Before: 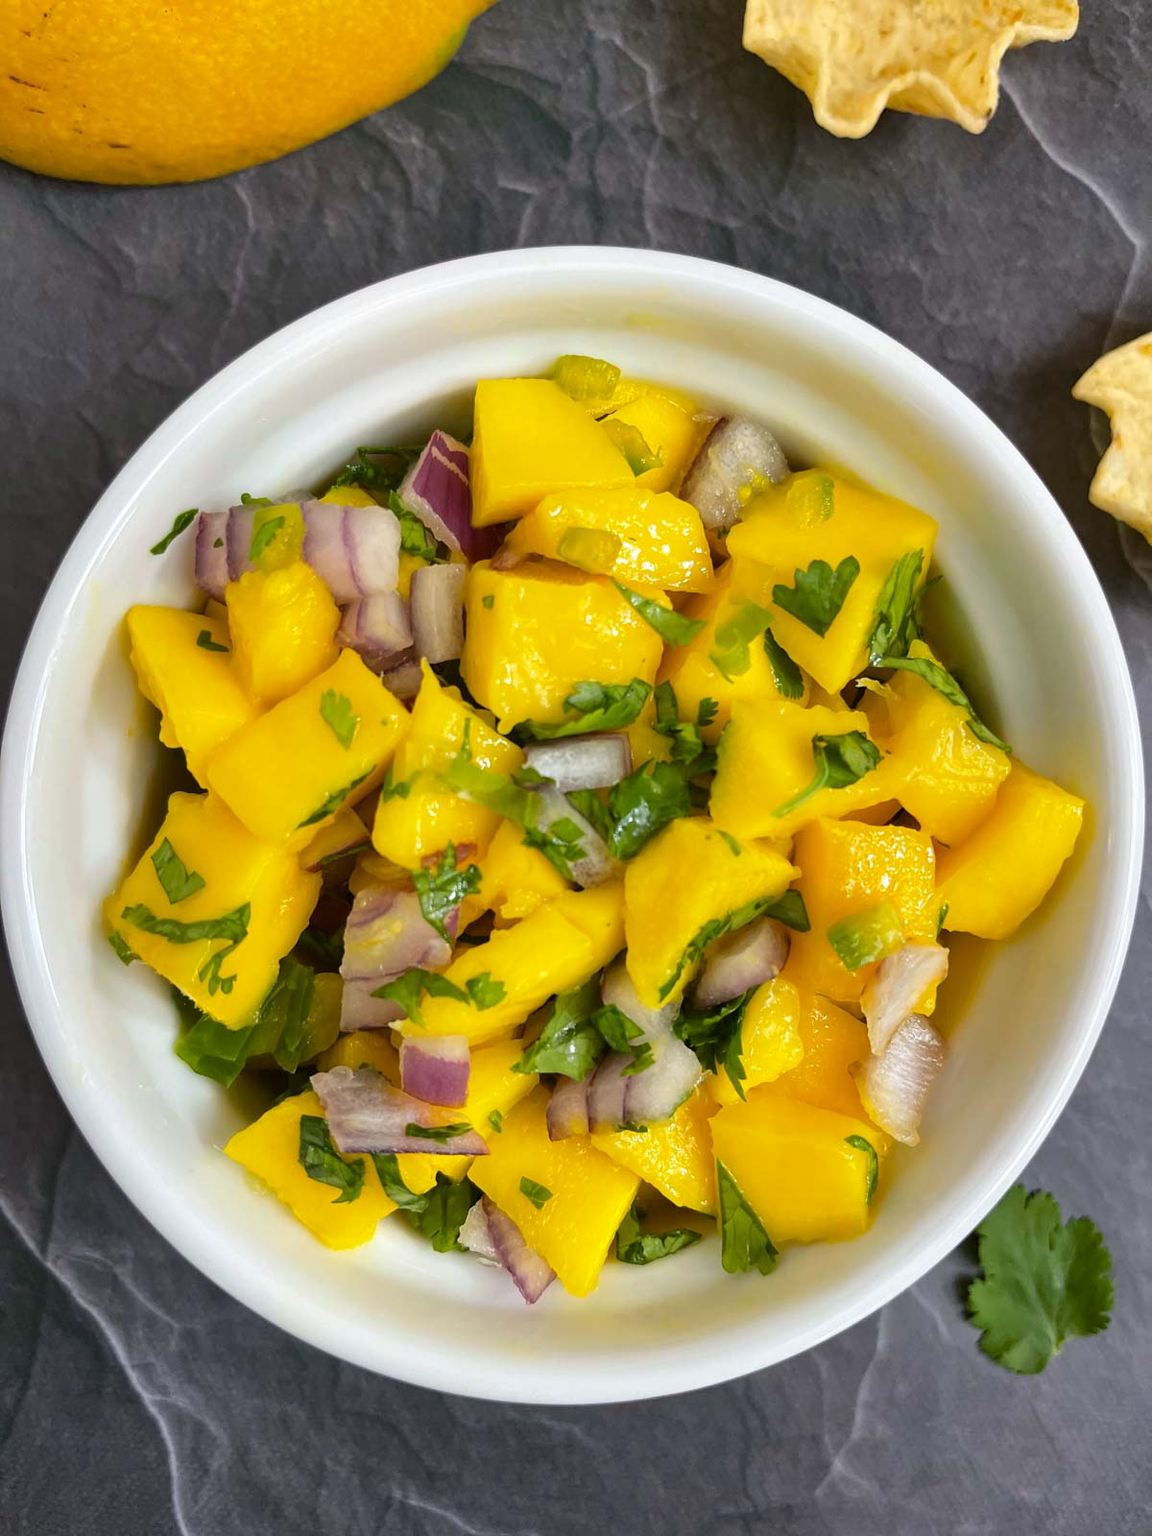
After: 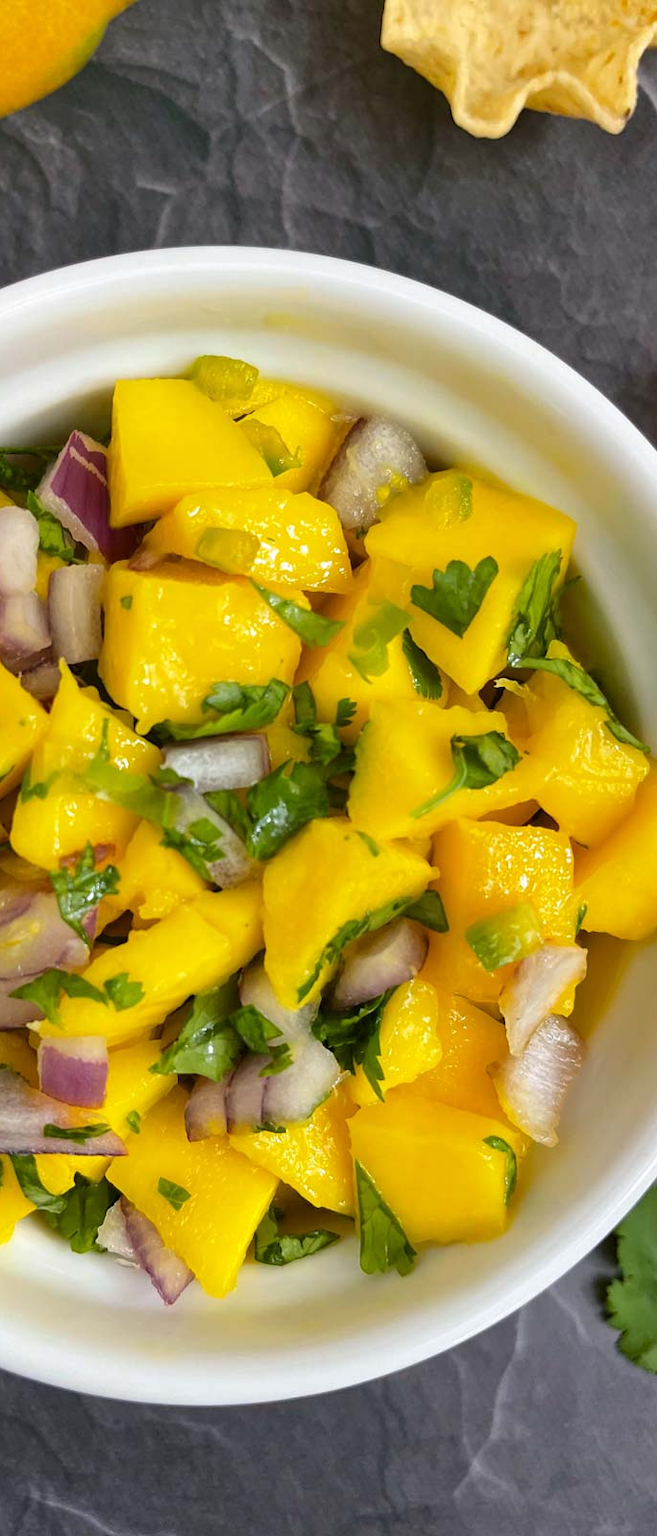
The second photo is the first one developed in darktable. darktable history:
crop: left 31.47%, top 0.019%, right 11.49%
